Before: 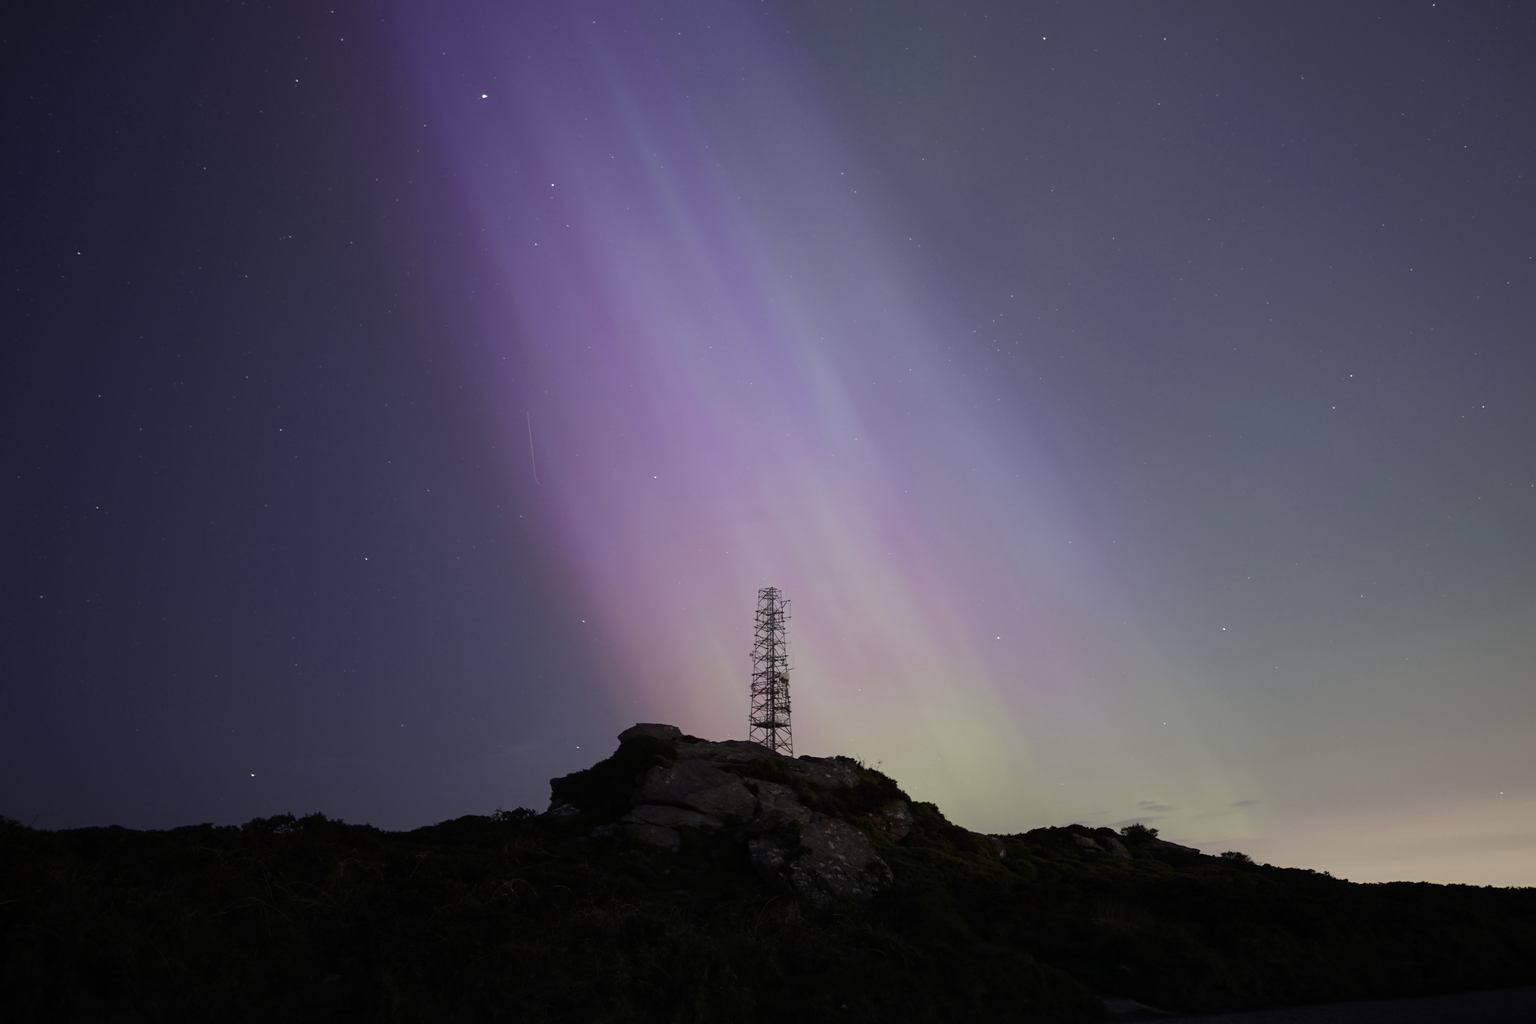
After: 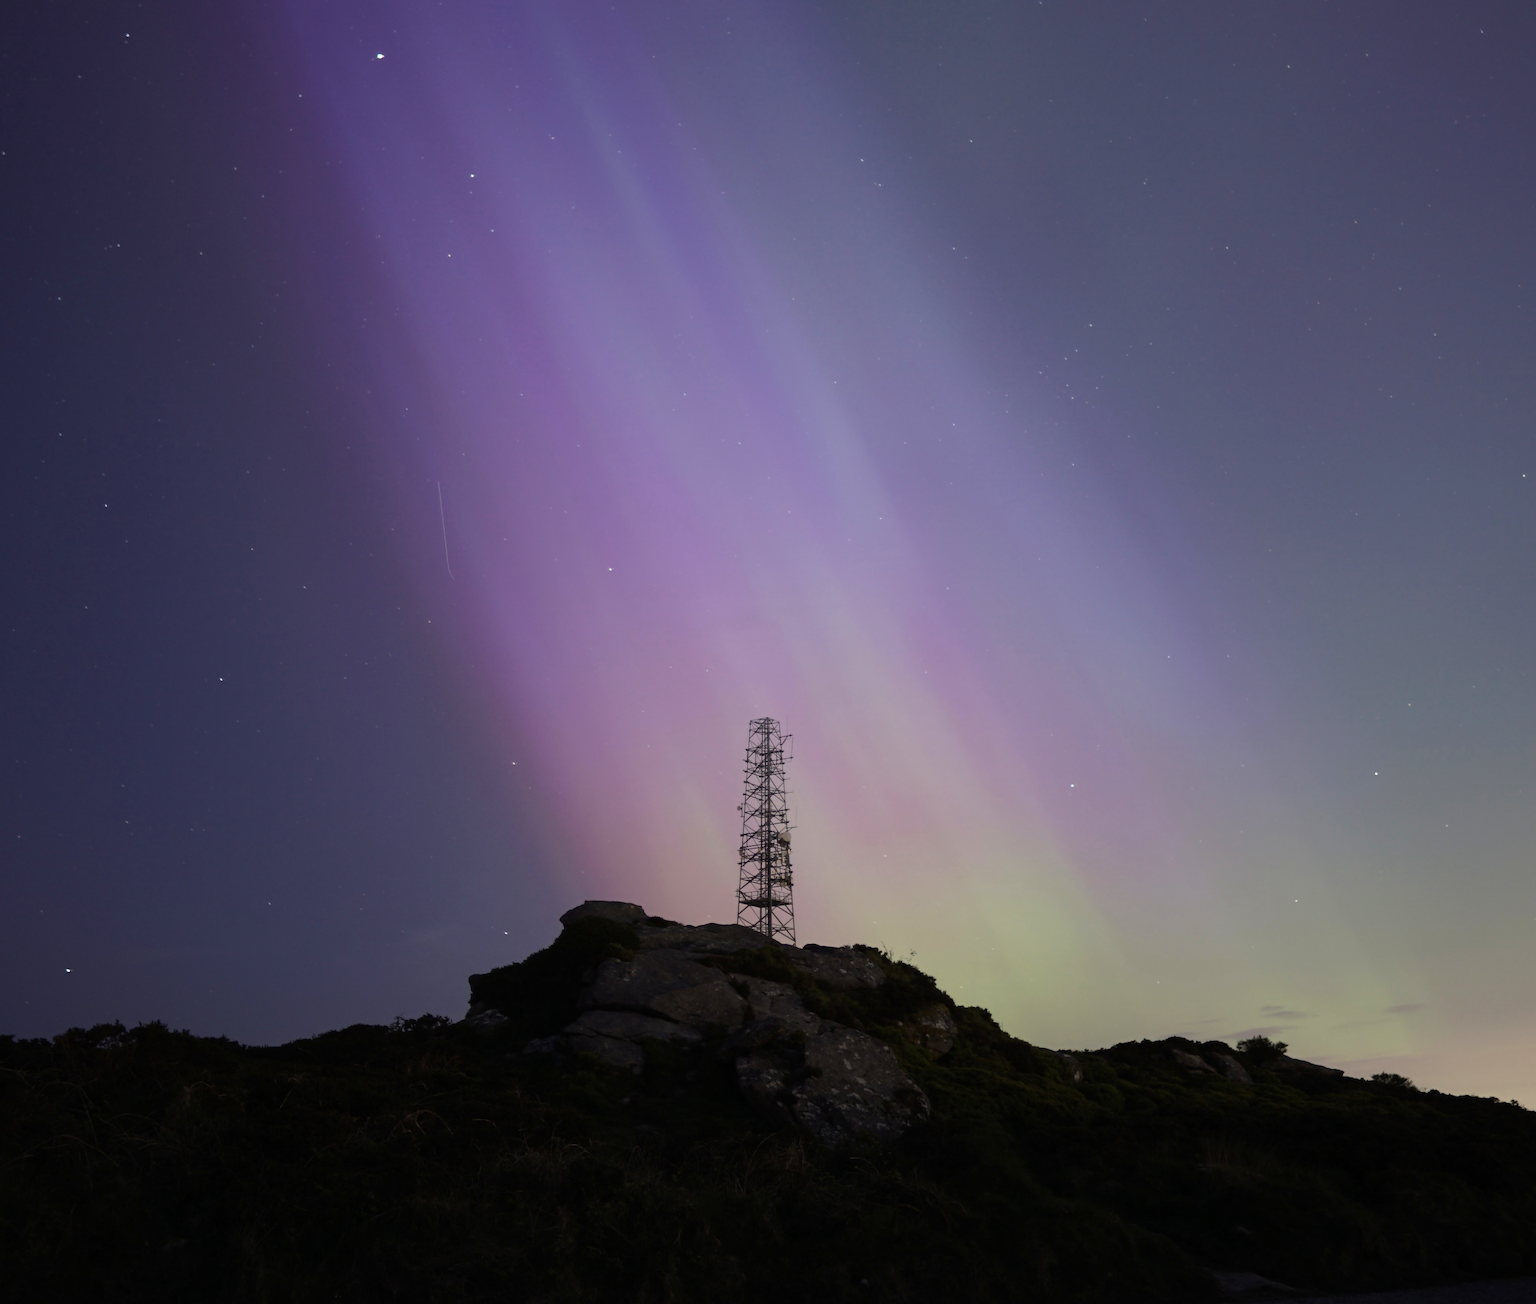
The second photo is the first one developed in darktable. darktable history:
velvia: on, module defaults
crop and rotate: left 13.182%, top 5.35%, right 12.547%
